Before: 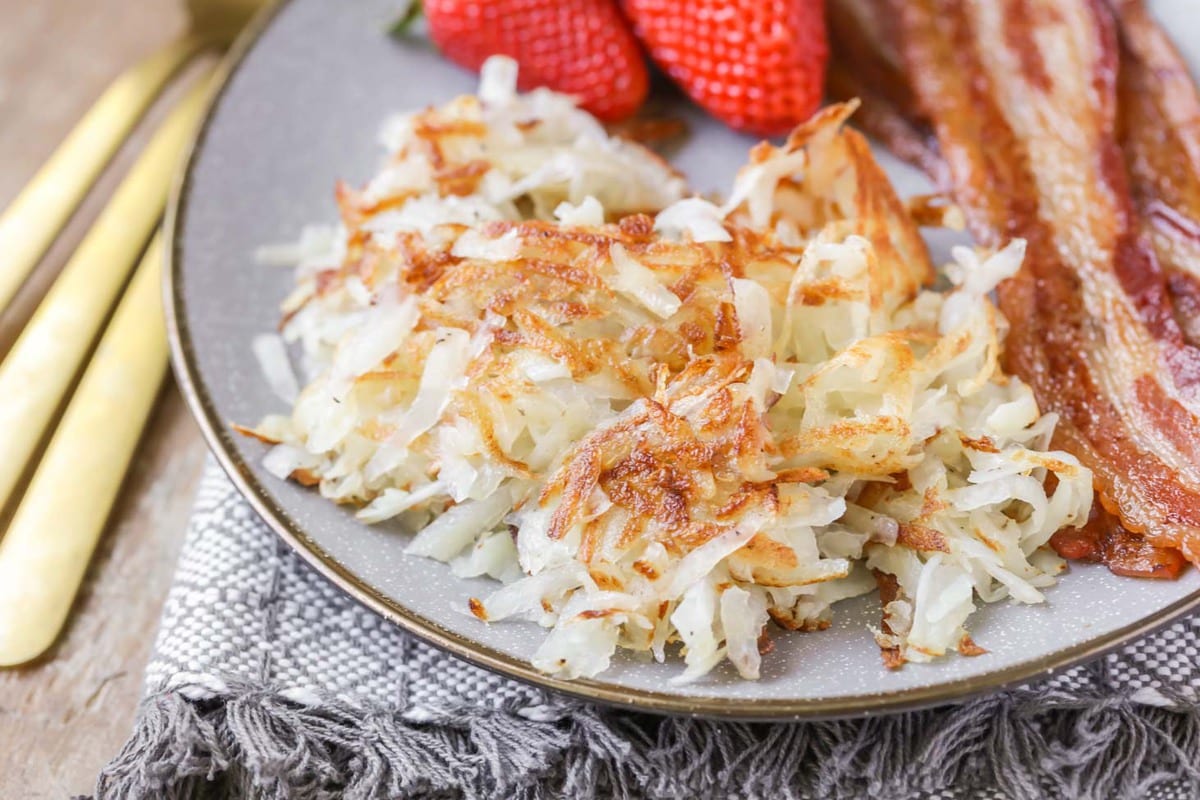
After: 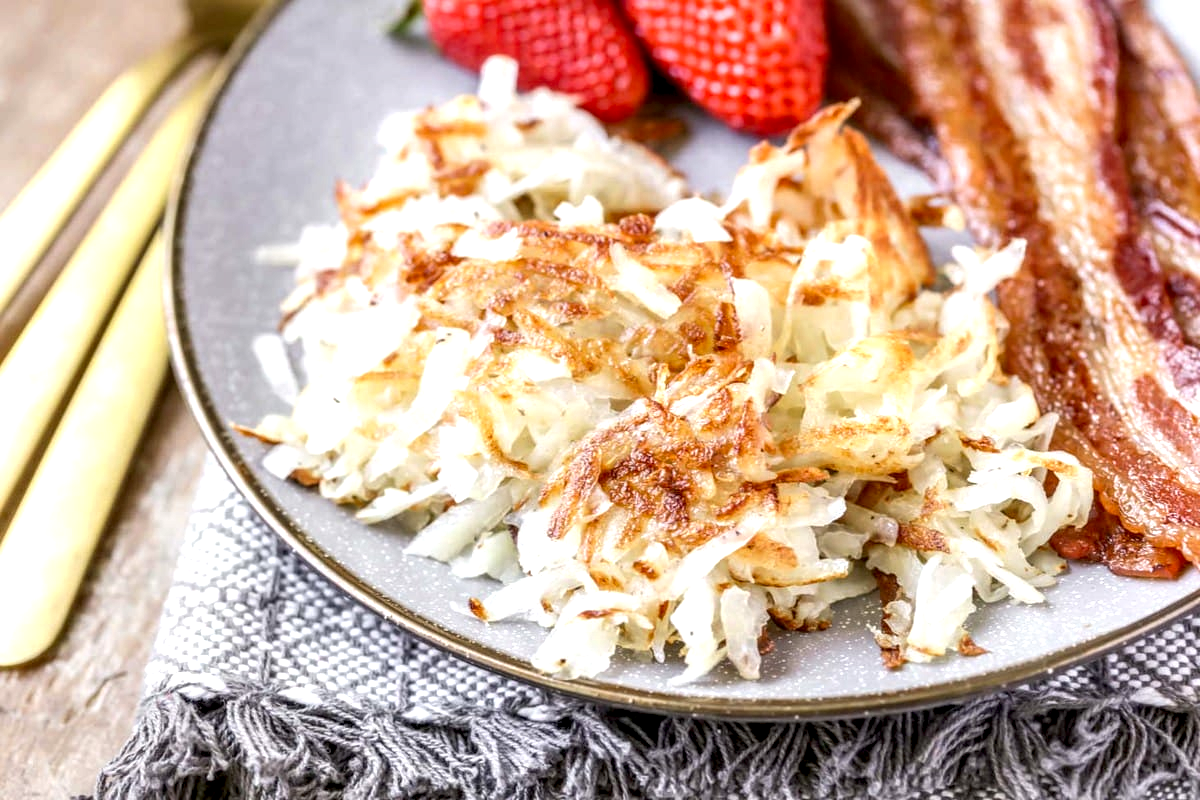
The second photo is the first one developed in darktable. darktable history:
local contrast: detail 150%
exposure: black level correction 0.004, exposure 0.409 EV, compensate exposure bias true, compensate highlight preservation false
